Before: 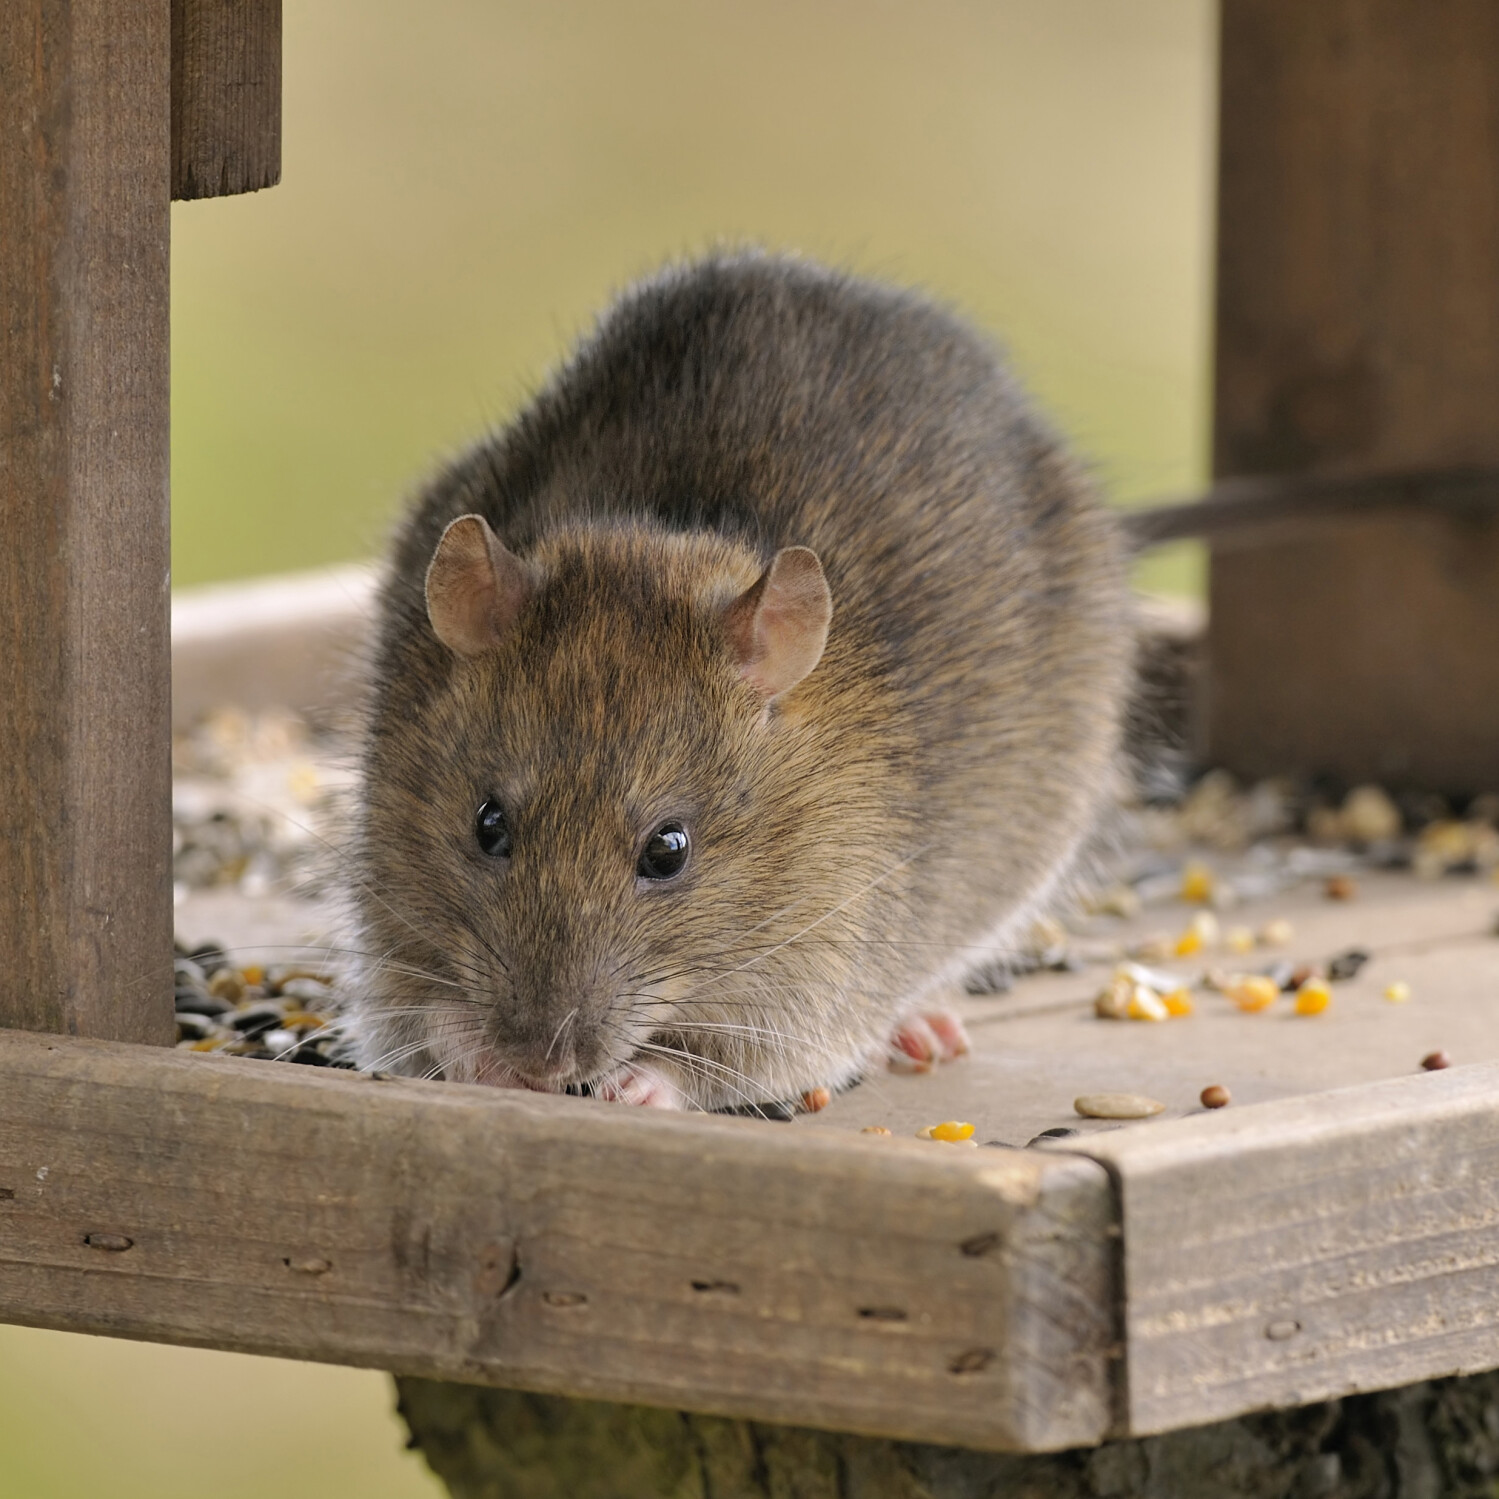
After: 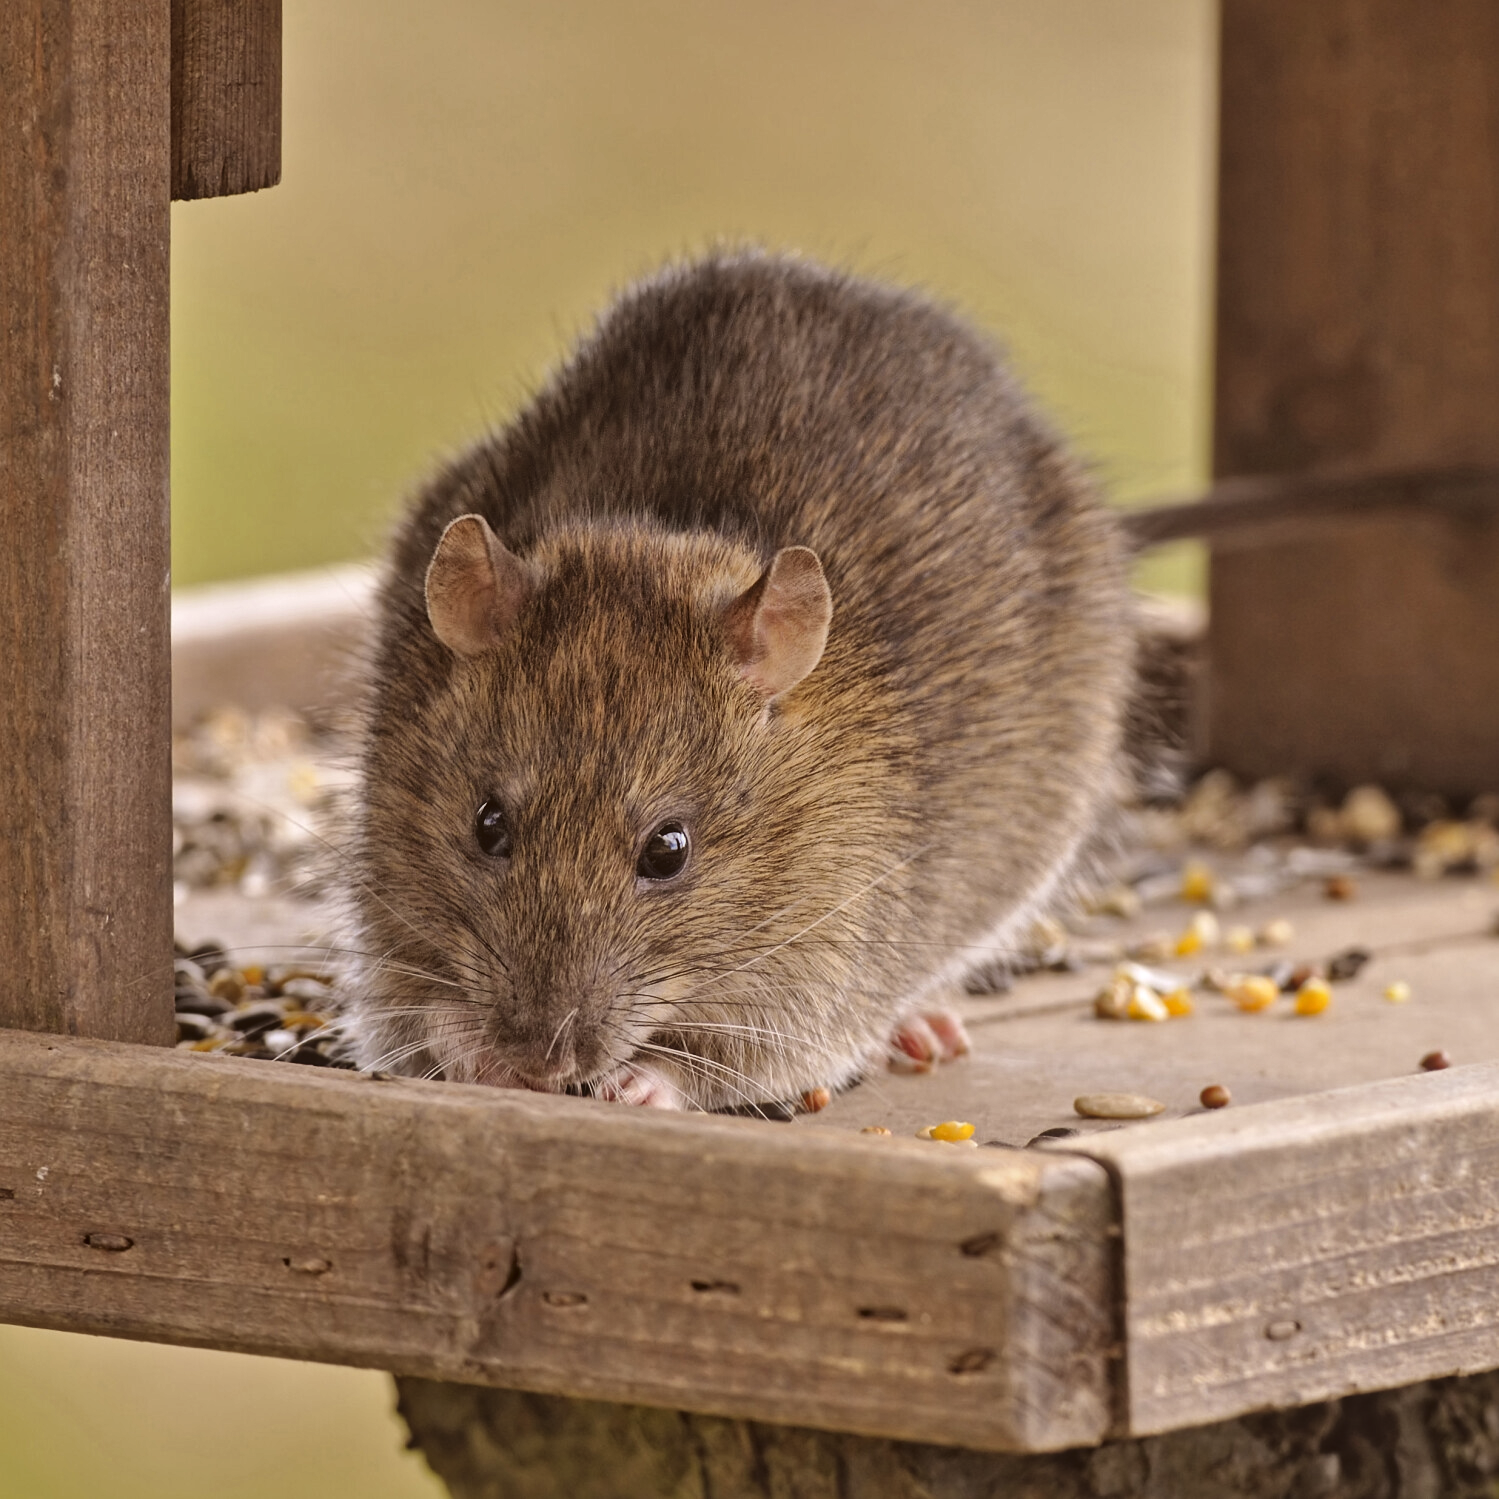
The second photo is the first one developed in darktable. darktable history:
color balance: lift [1.01, 1, 1, 1], gamma [1.097, 1, 1, 1], gain [0.85, 1, 1, 1]
local contrast: mode bilateral grid, contrast 20, coarseness 19, detail 163%, midtone range 0.2
rgb levels: mode RGB, independent channels, levels [[0, 0.5, 1], [0, 0.521, 1], [0, 0.536, 1]]
